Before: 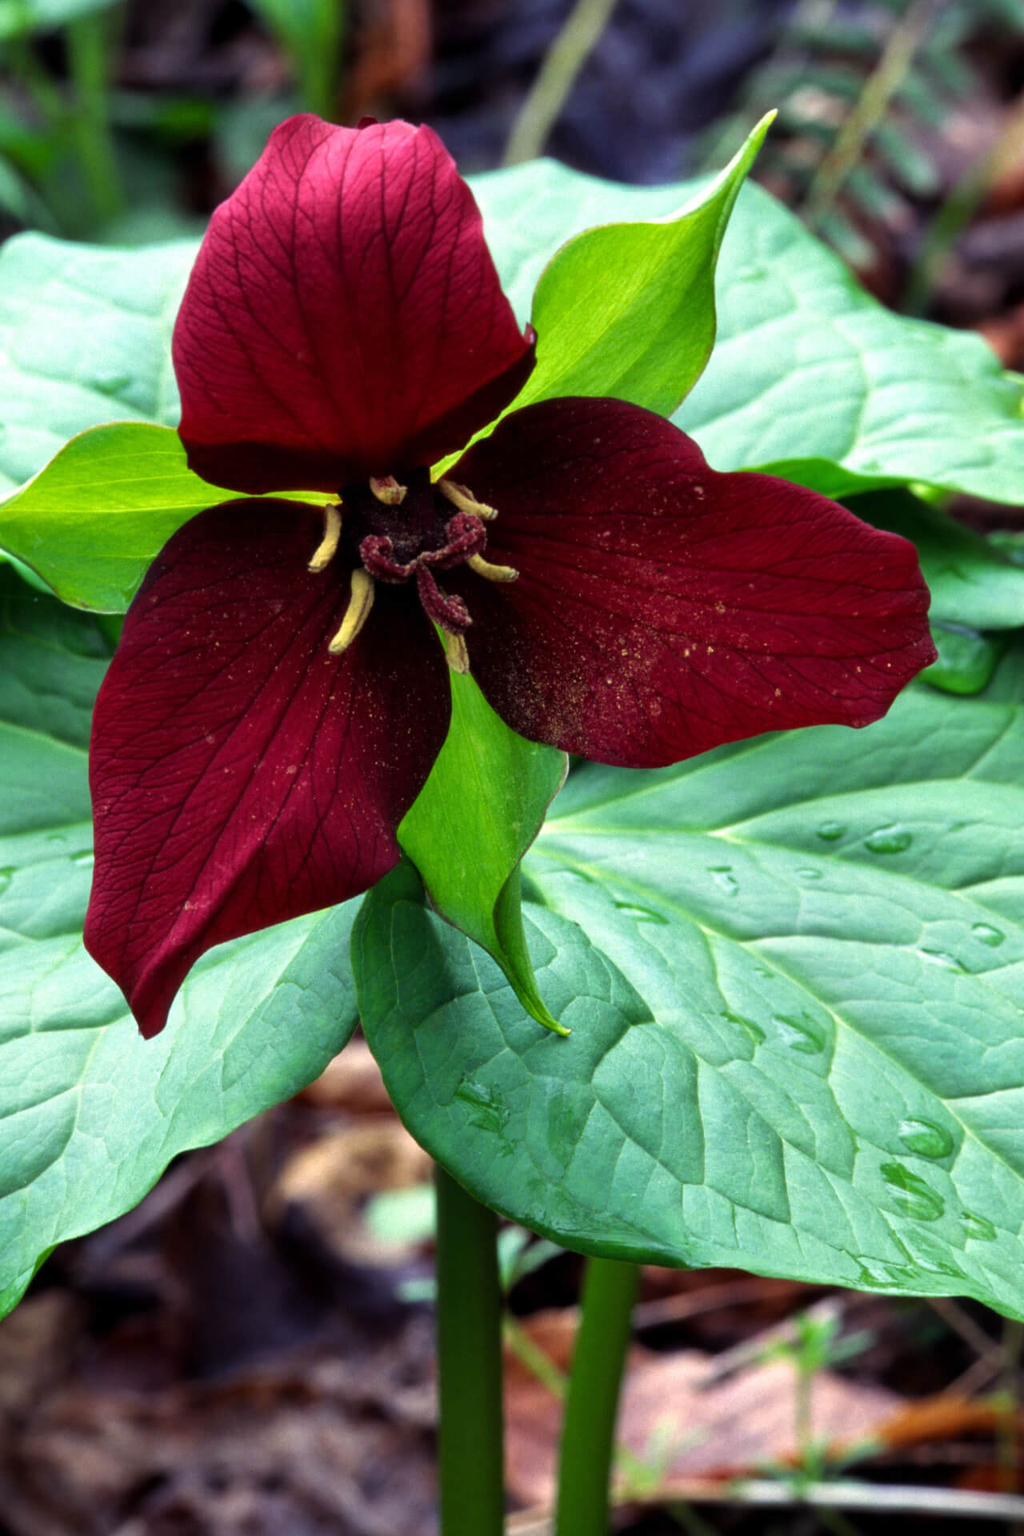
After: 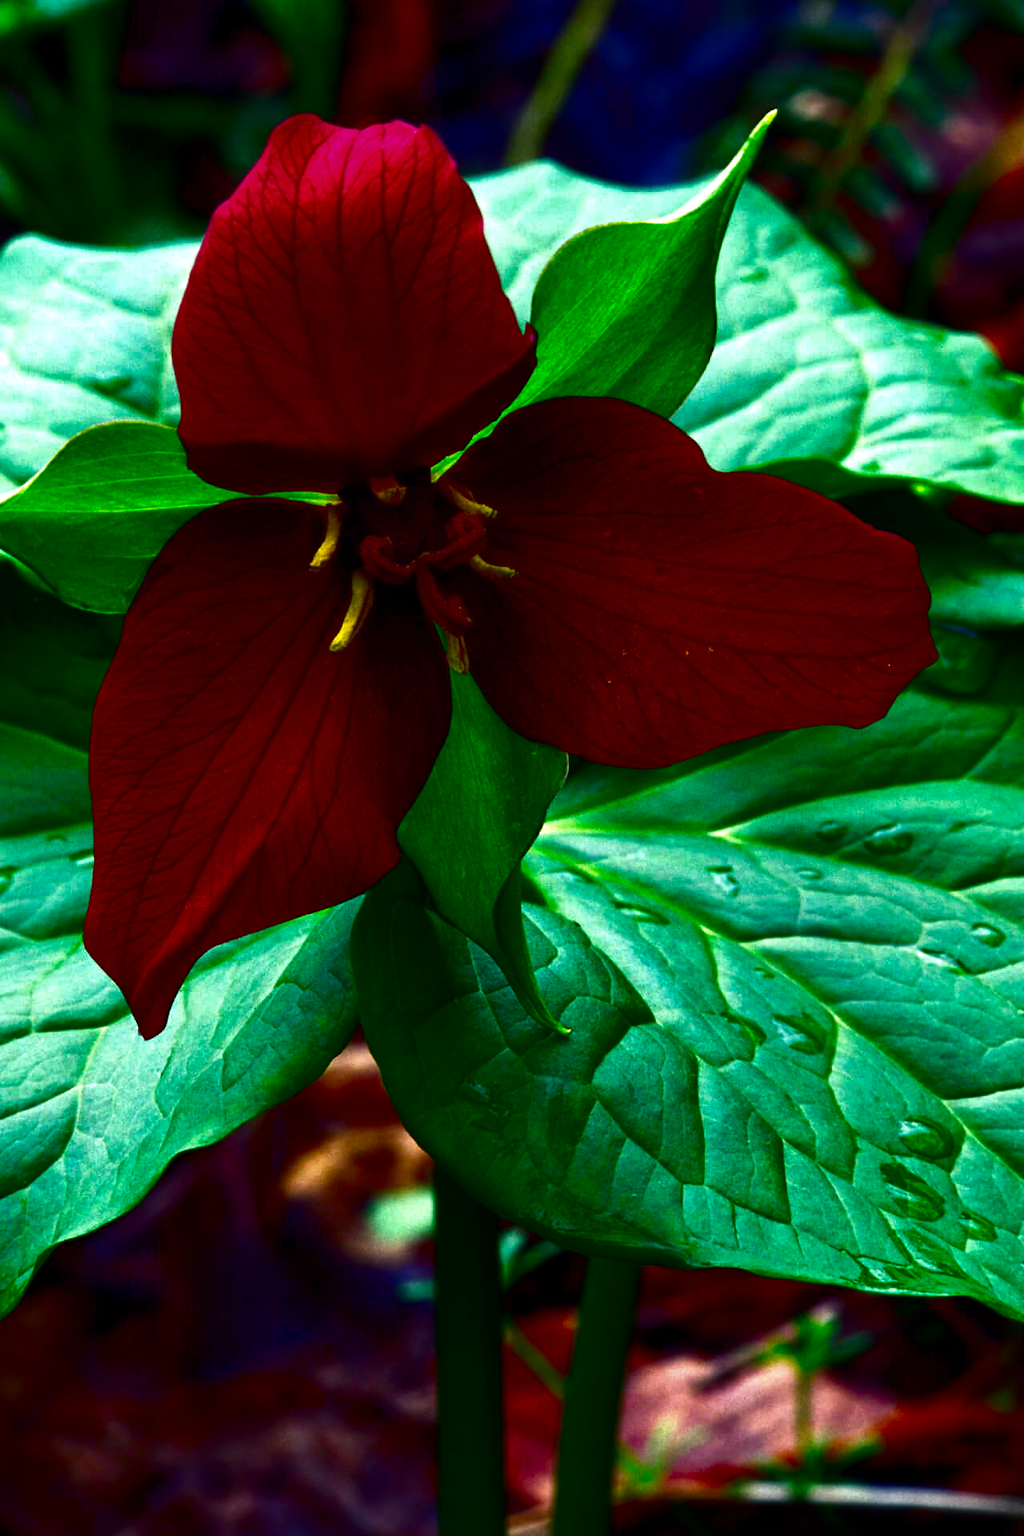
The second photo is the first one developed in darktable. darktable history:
exposure: black level correction -0.007, exposure 0.068 EV, compensate highlight preservation false
contrast brightness saturation: brightness -0.997, saturation 0.992
